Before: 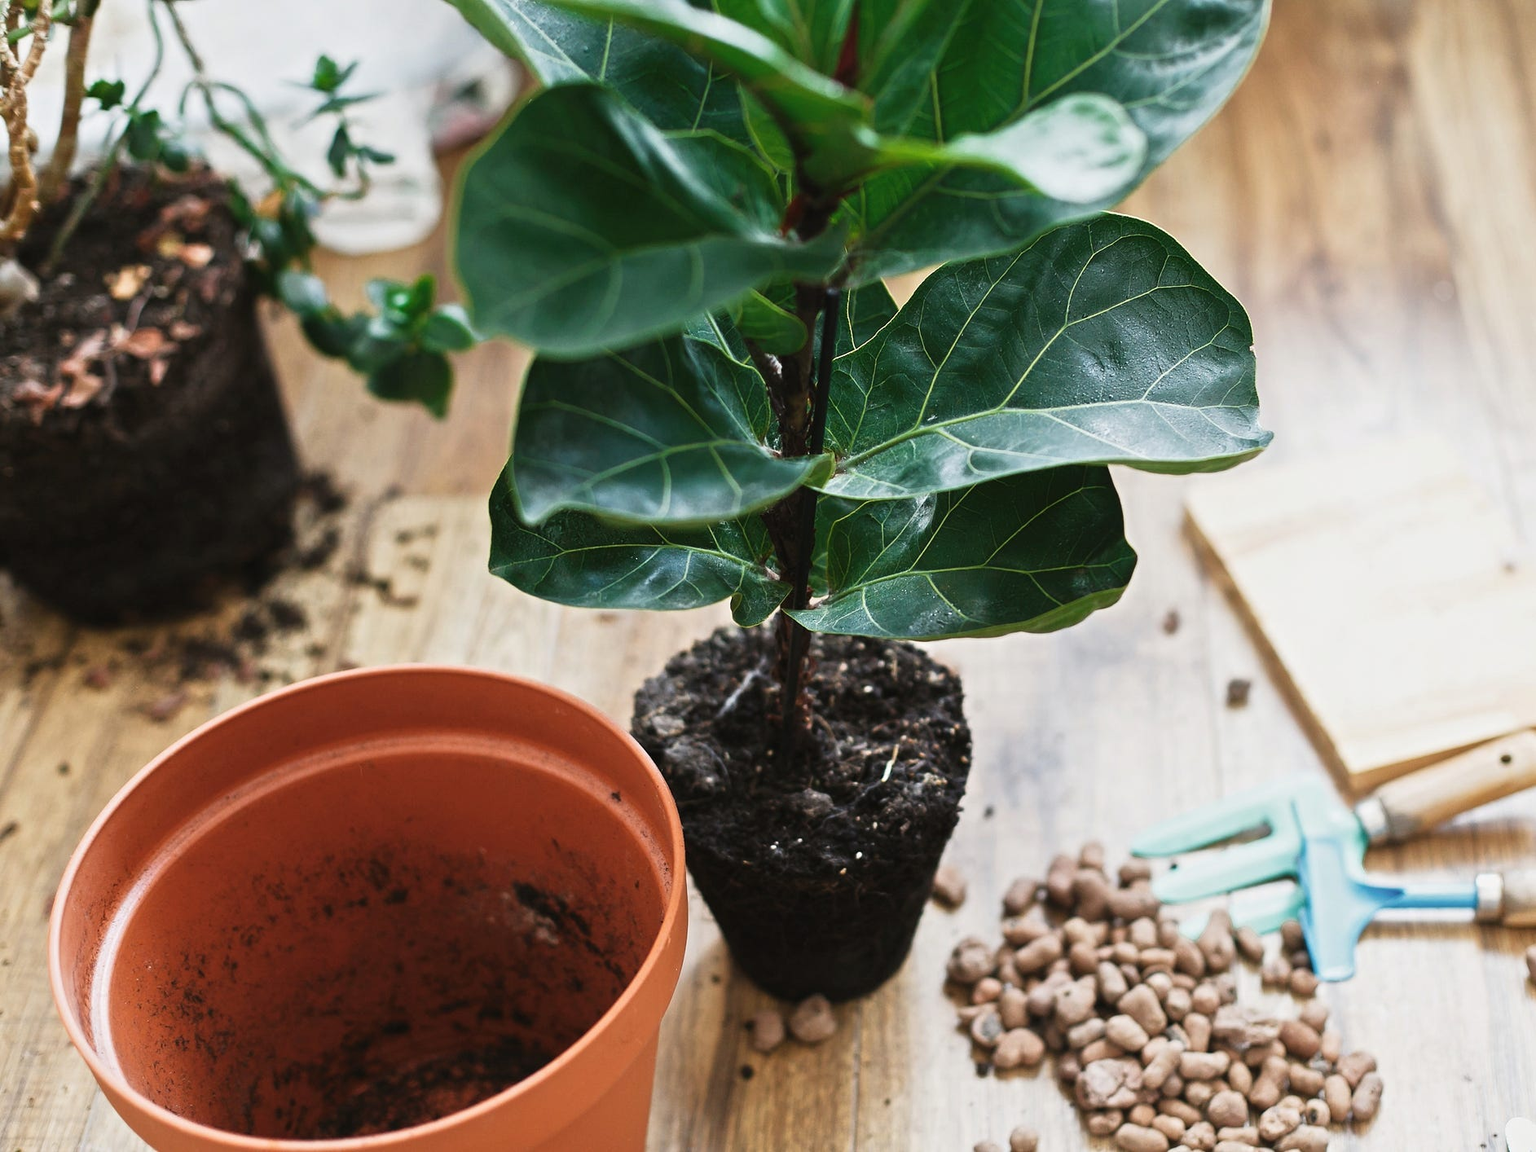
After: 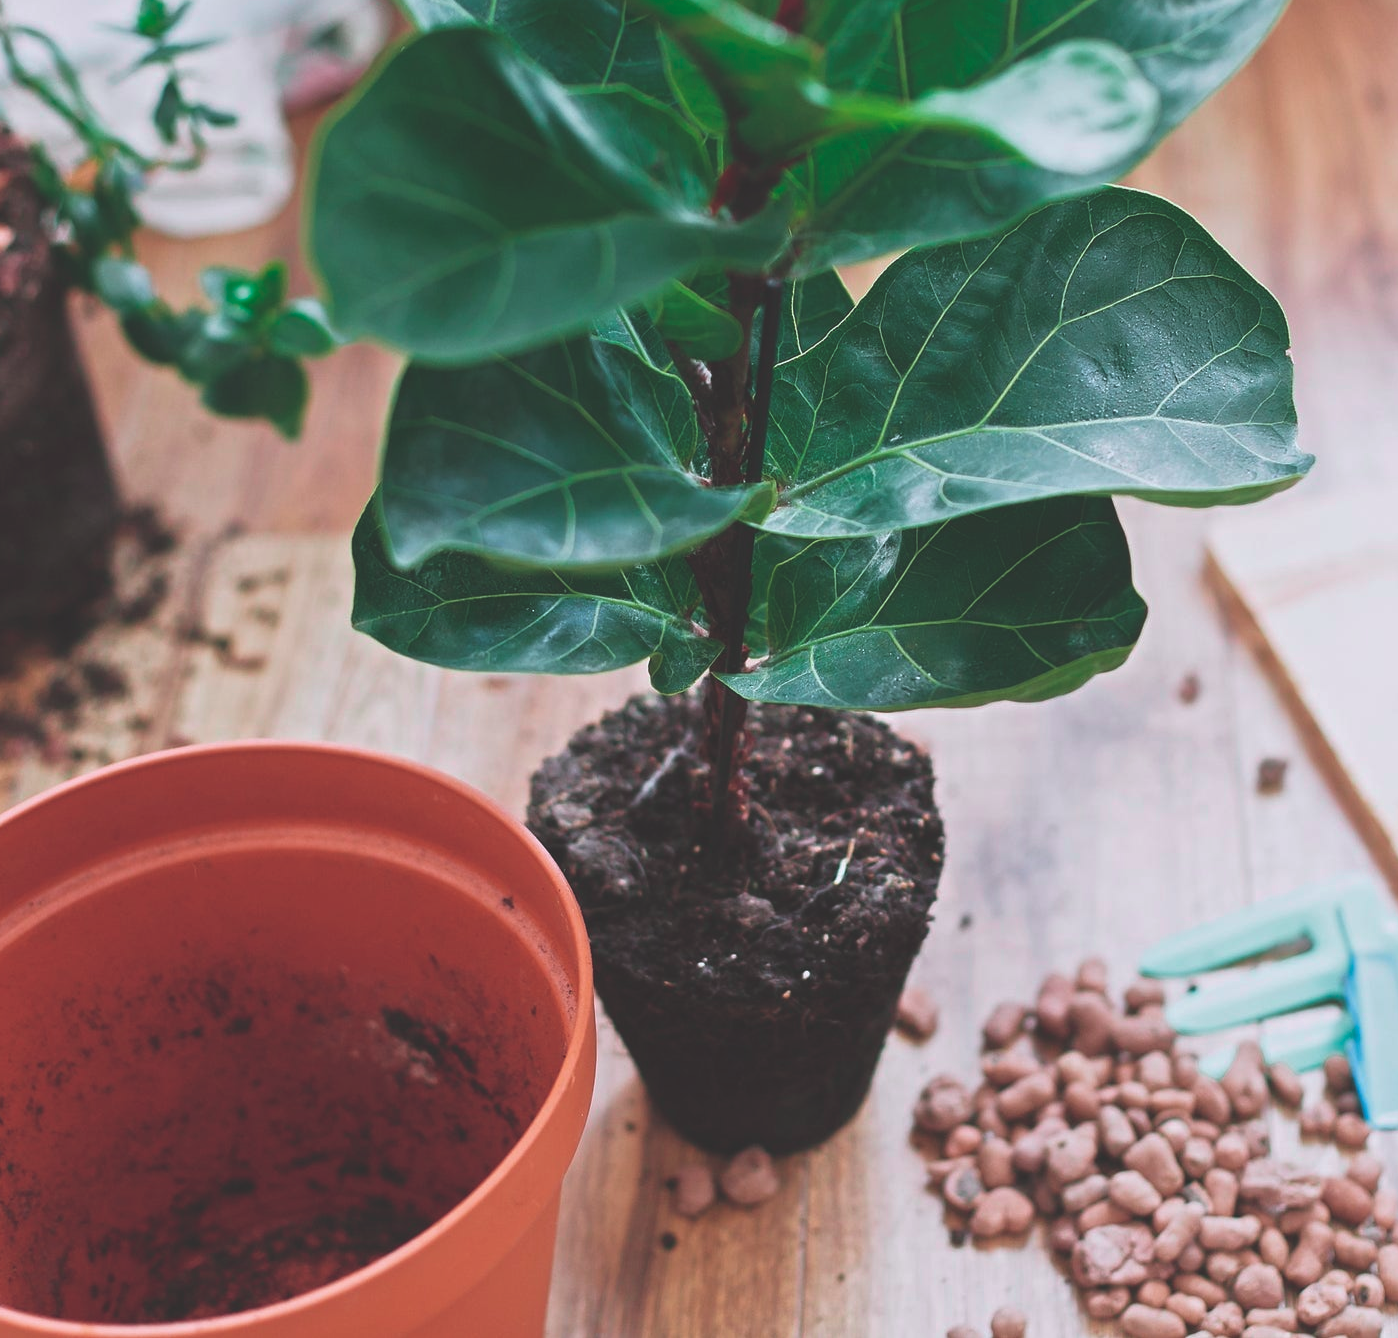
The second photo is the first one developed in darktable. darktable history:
crop and rotate: left 13.224%, top 5.354%, right 12.584%
tone curve: curves: ch0 [(0, 0) (0.045, 0.074) (0.883, 0.858) (1, 1)]; ch1 [(0, 0) (0.149, 0.074) (0.379, 0.327) (0.427, 0.401) (0.489, 0.479) (0.505, 0.515) (0.537, 0.573) (0.563, 0.599) (1, 1)]; ch2 [(0, 0) (0.307, 0.298) (0.388, 0.375) (0.443, 0.456) (0.485, 0.492) (1, 1)], color space Lab, independent channels, preserve colors none
color calibration: gray › normalize channels true, illuminant as shot in camera, x 0.358, y 0.373, temperature 4628.91 K, gamut compression 0.017
exposure: black level correction -0.015, exposure -0.128 EV, compensate exposure bias true, compensate highlight preservation false
